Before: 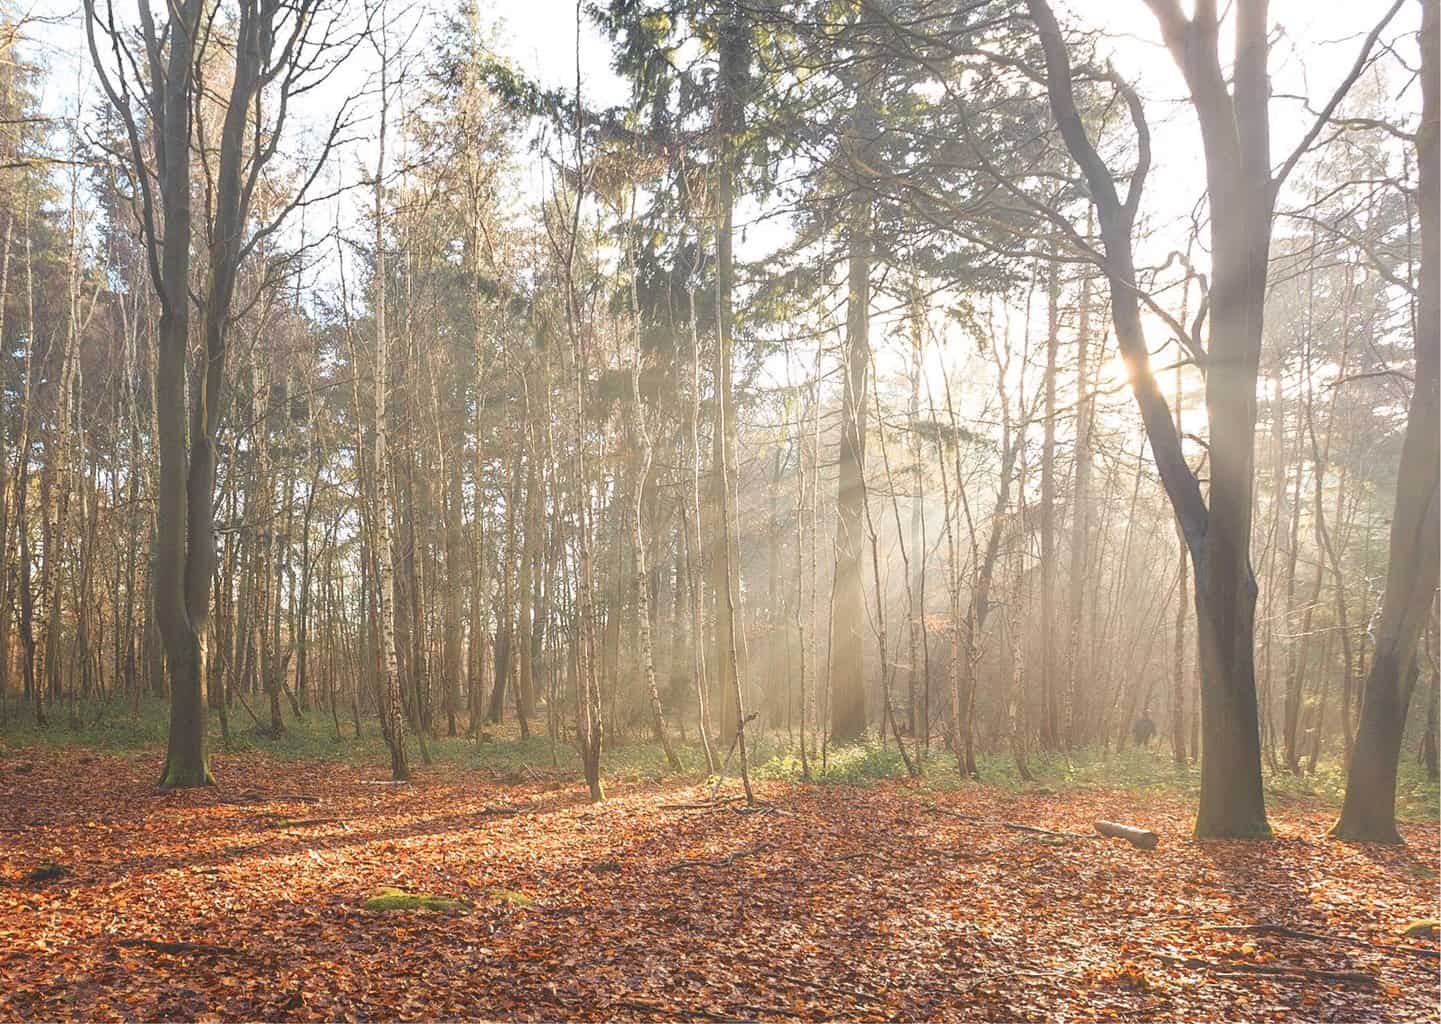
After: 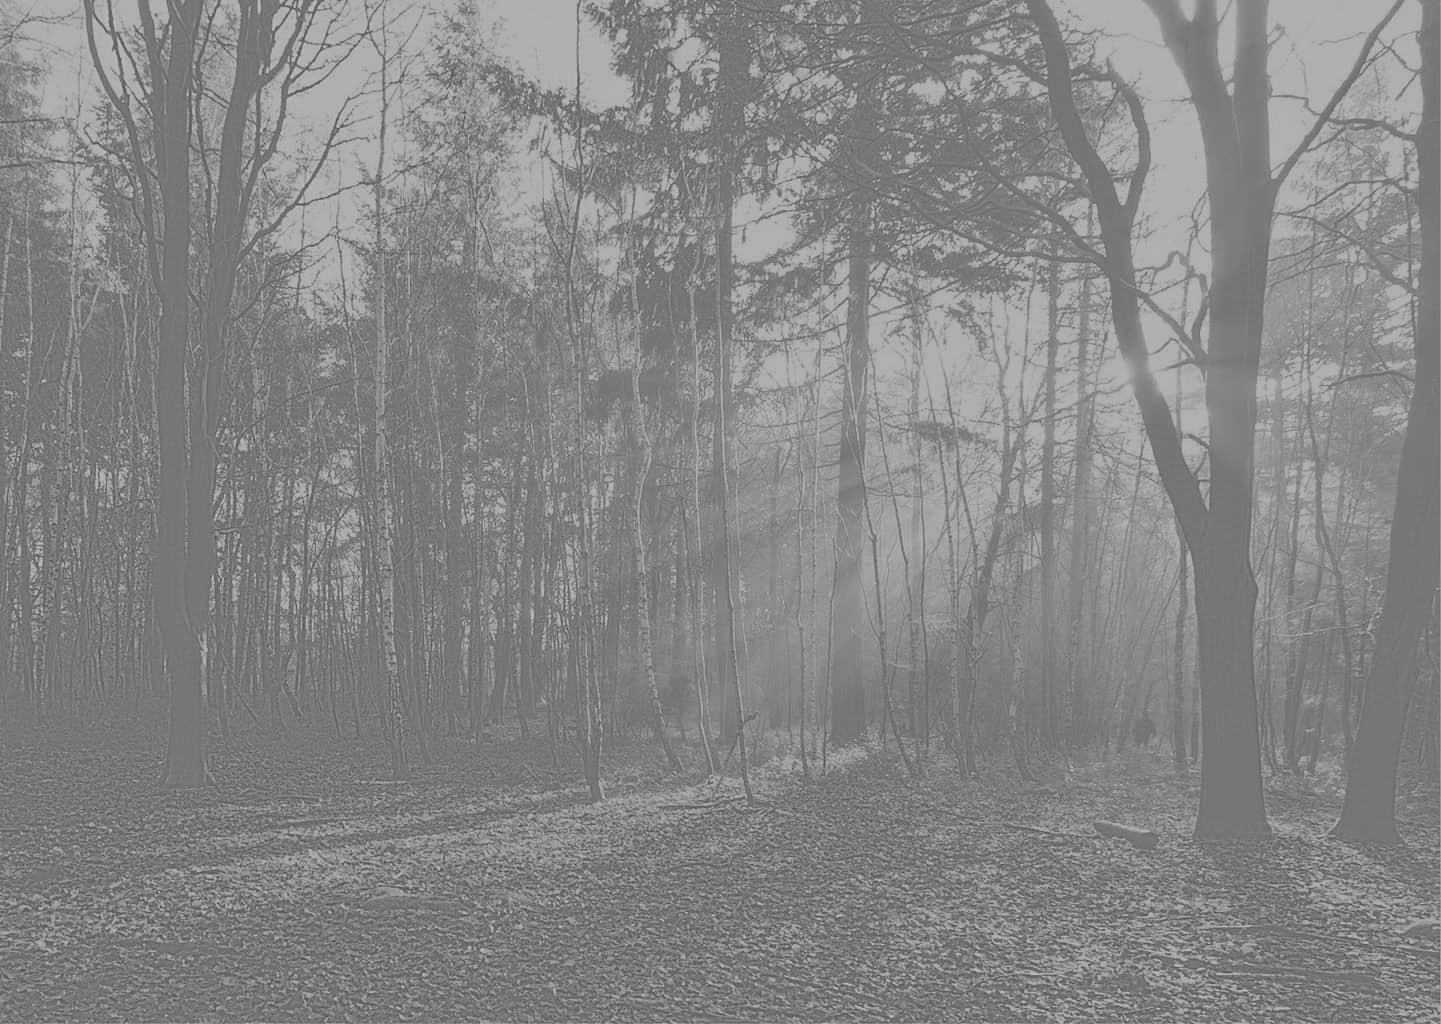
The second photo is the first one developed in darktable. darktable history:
local contrast: mode bilateral grid, contrast 10, coarseness 25, detail 115%, midtone range 0.2
highpass: sharpness 5.84%, contrast boost 8.44%
exposure: exposure 2 EV, compensate highlight preservation false
